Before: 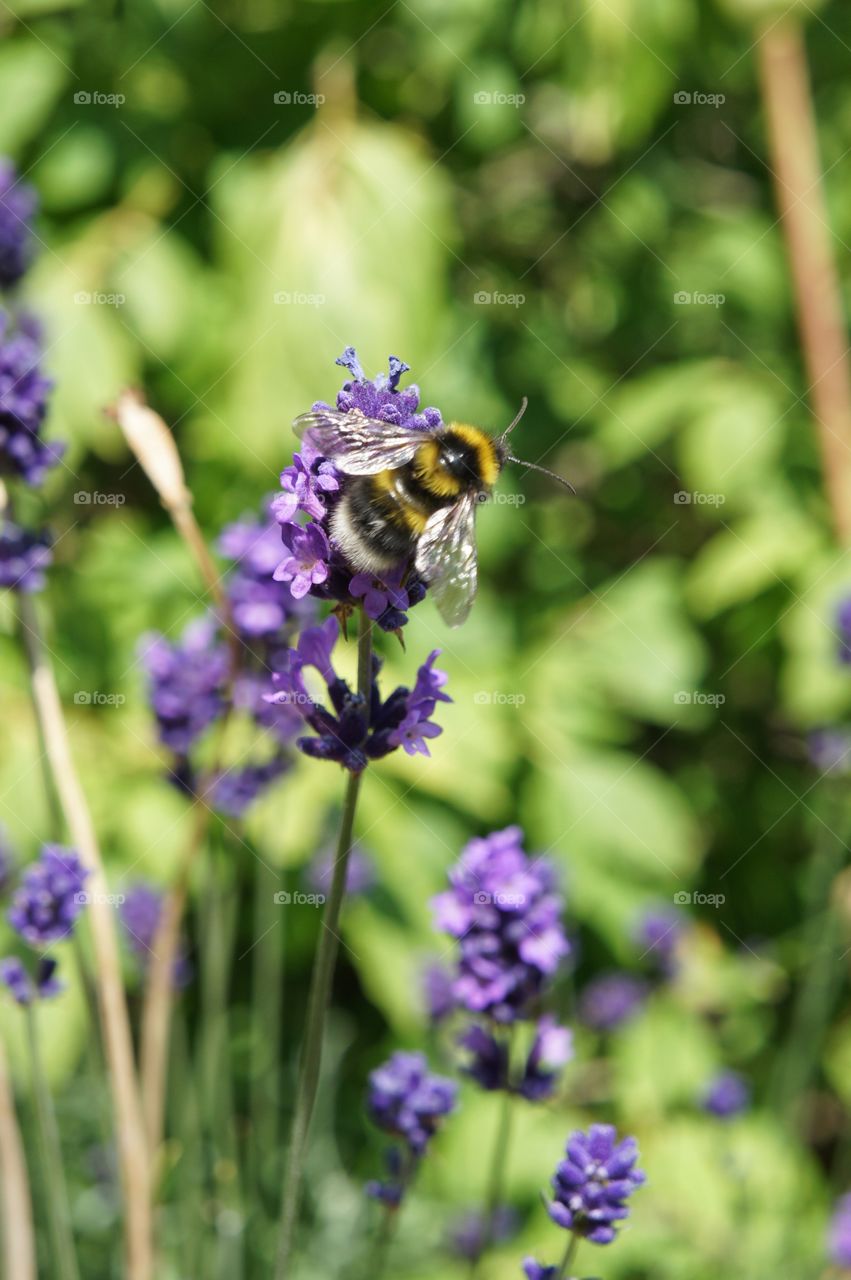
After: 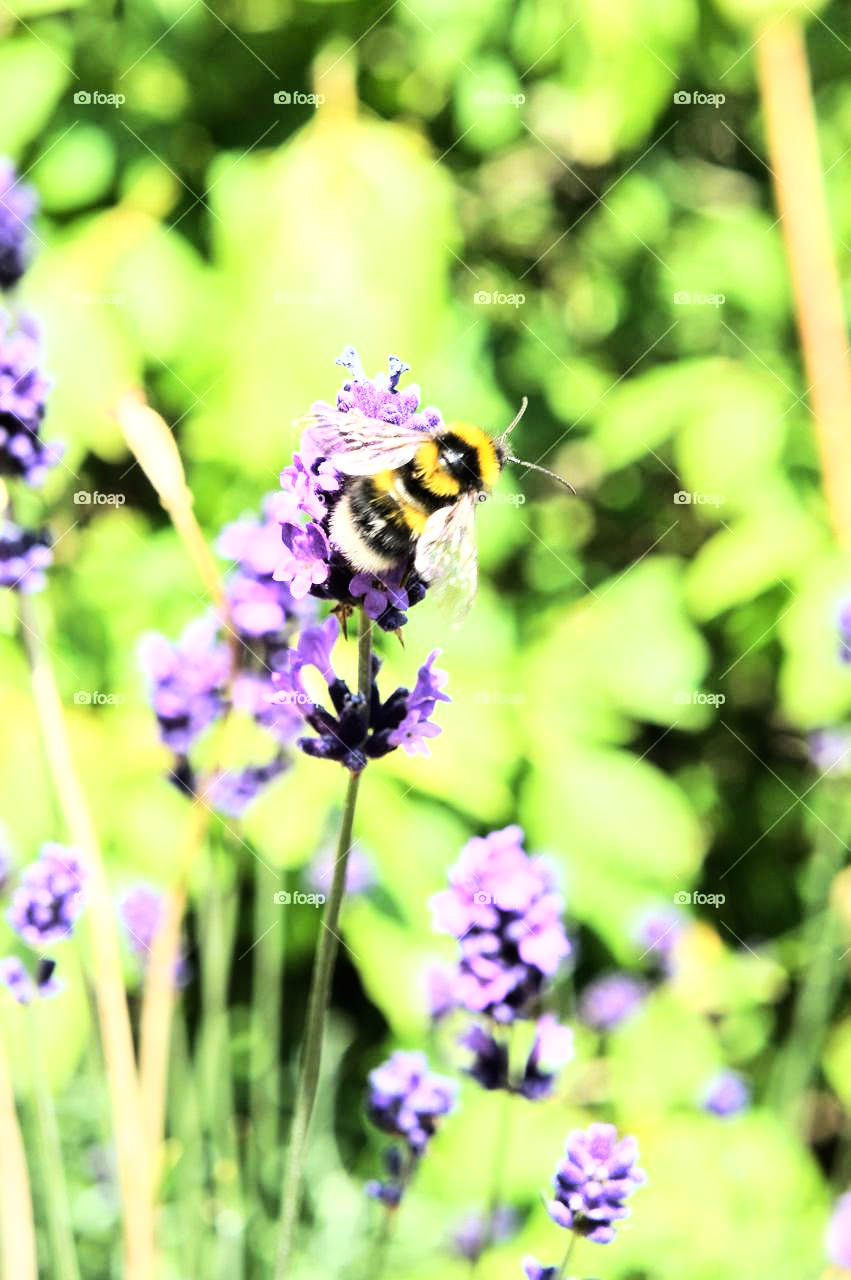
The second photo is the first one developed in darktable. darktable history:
base curve: curves: ch0 [(0, 0) (0.007, 0.004) (0.027, 0.03) (0.046, 0.07) (0.207, 0.54) (0.442, 0.872) (0.673, 0.972) (1, 1)]
tone equalizer: -8 EV -0.735 EV, -7 EV -0.714 EV, -6 EV -0.568 EV, -5 EV -0.392 EV, -3 EV 0.382 EV, -2 EV 0.6 EV, -1 EV 0.687 EV, +0 EV 0.725 EV
